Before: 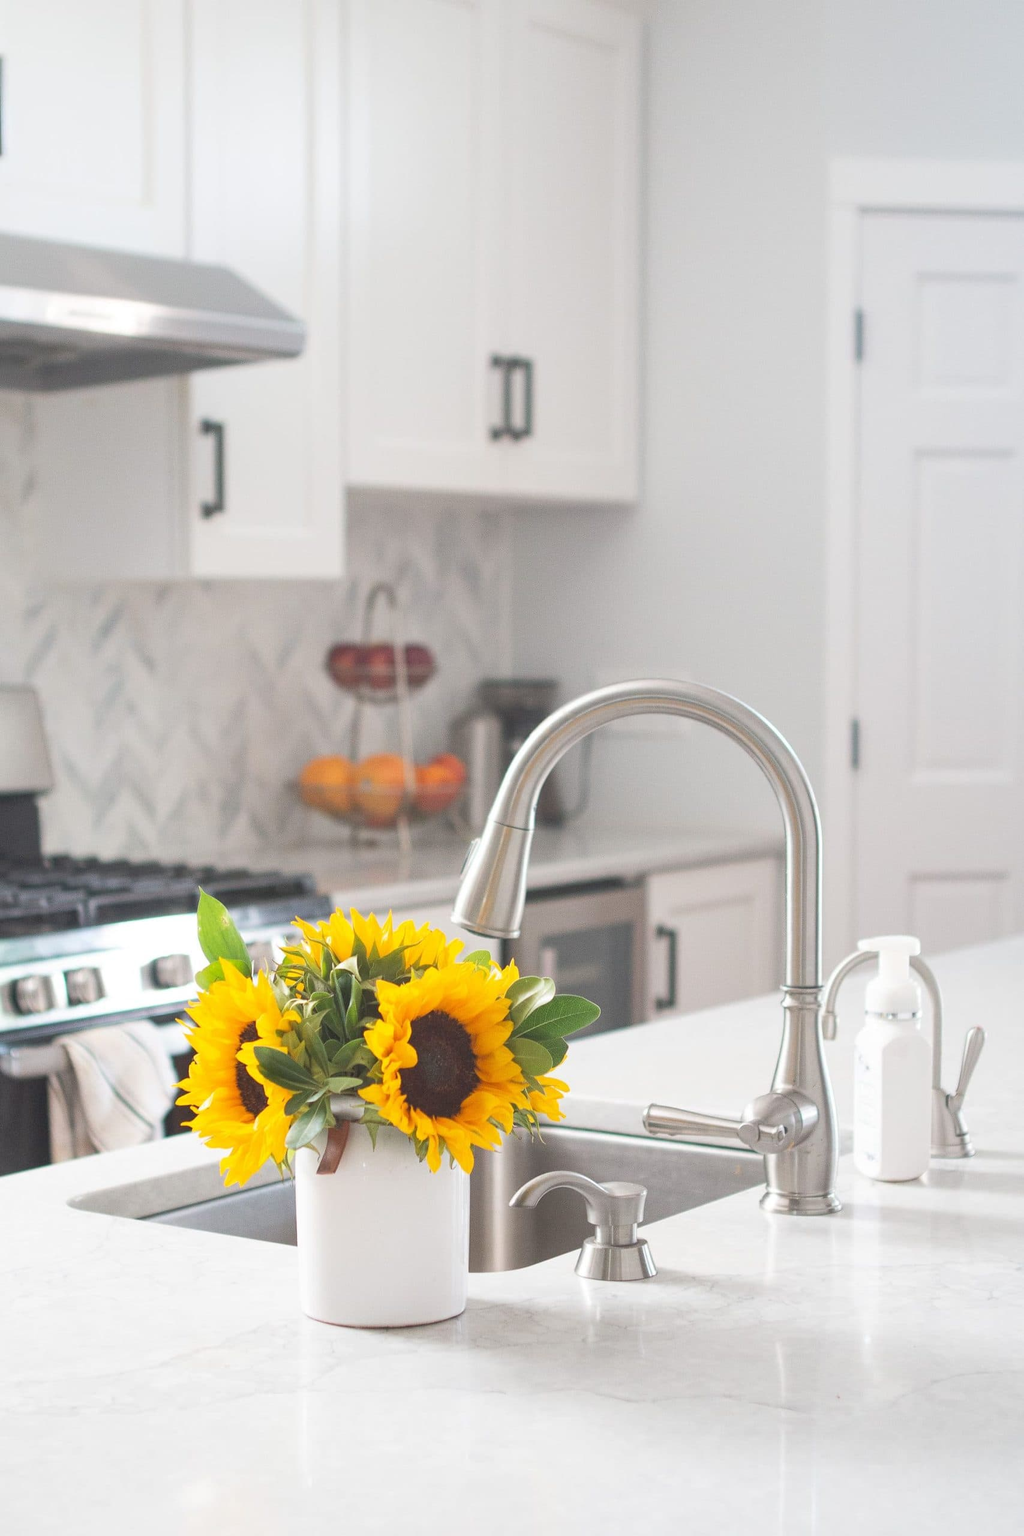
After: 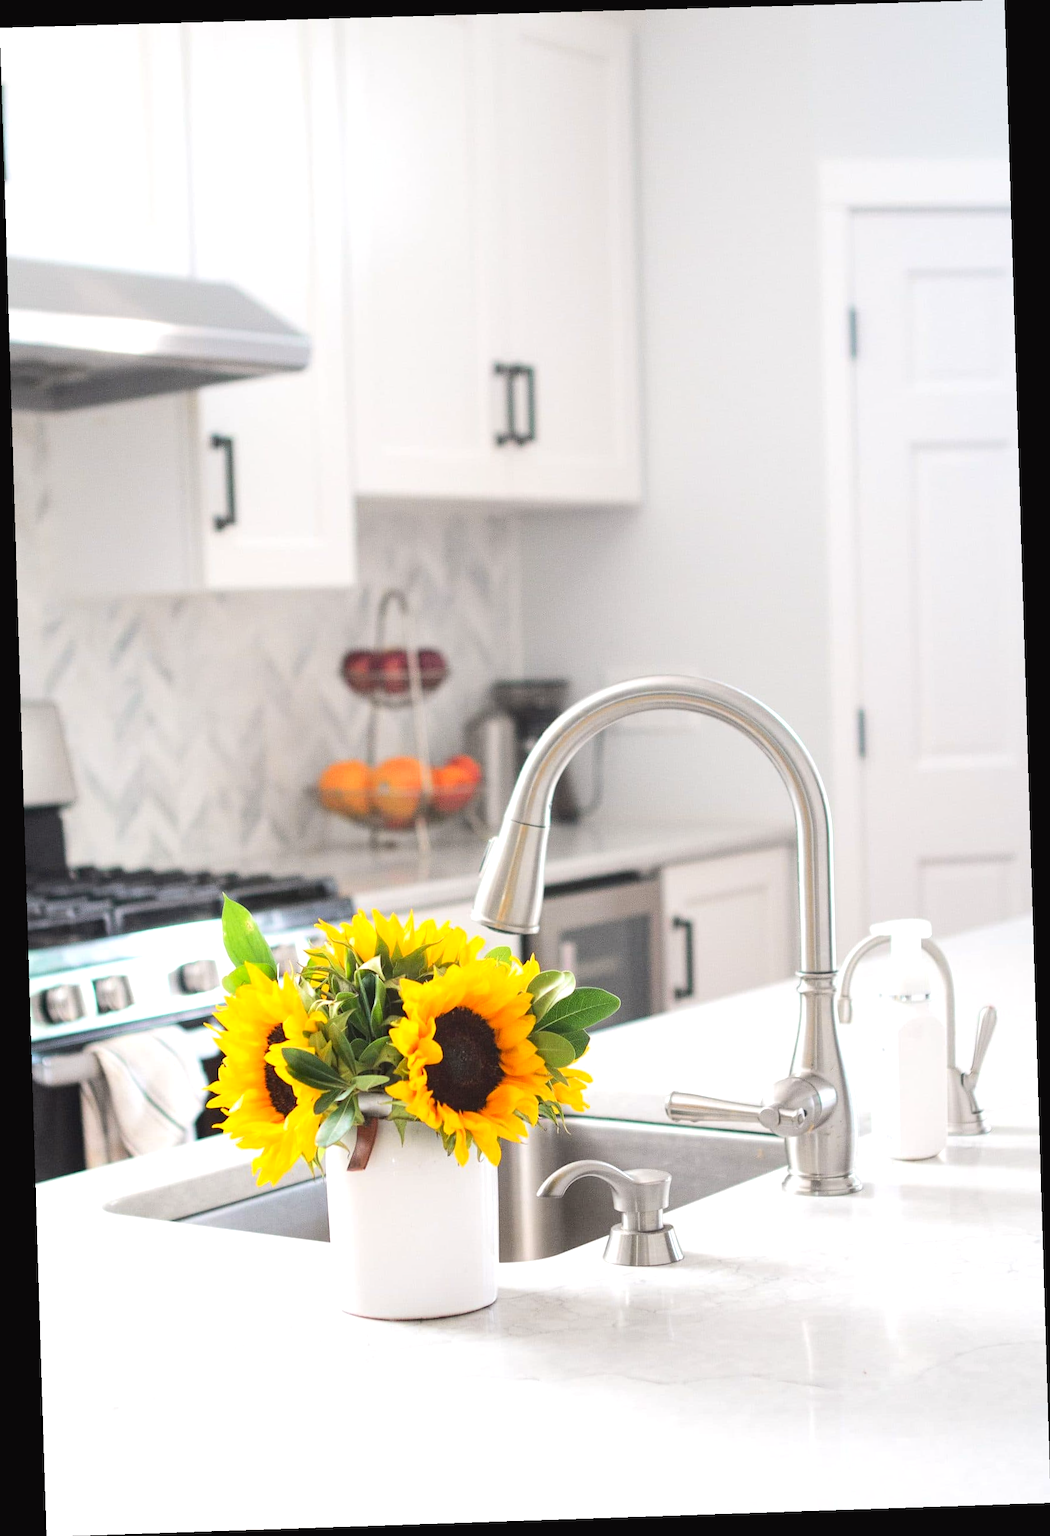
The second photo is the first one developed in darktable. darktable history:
rotate and perspective: rotation -1.77°, lens shift (horizontal) 0.004, automatic cropping off
tone equalizer: -8 EV -0.417 EV, -7 EV -0.389 EV, -6 EV -0.333 EV, -5 EV -0.222 EV, -3 EV 0.222 EV, -2 EV 0.333 EV, -1 EV 0.389 EV, +0 EV 0.417 EV, edges refinement/feathering 500, mask exposure compensation -1.57 EV, preserve details no
tone curve: curves: ch0 [(0, 0.023) (0.132, 0.075) (0.241, 0.178) (0.487, 0.491) (0.782, 0.8) (1, 0.989)]; ch1 [(0, 0) (0.396, 0.369) (0.467, 0.454) (0.498, 0.5) (0.518, 0.517) (0.57, 0.586) (0.619, 0.663) (0.692, 0.744) (1, 1)]; ch2 [(0, 0) (0.427, 0.416) (0.483, 0.481) (0.503, 0.503) (0.526, 0.527) (0.563, 0.573) (0.632, 0.667) (0.705, 0.737) (0.985, 0.966)], color space Lab, independent channels
